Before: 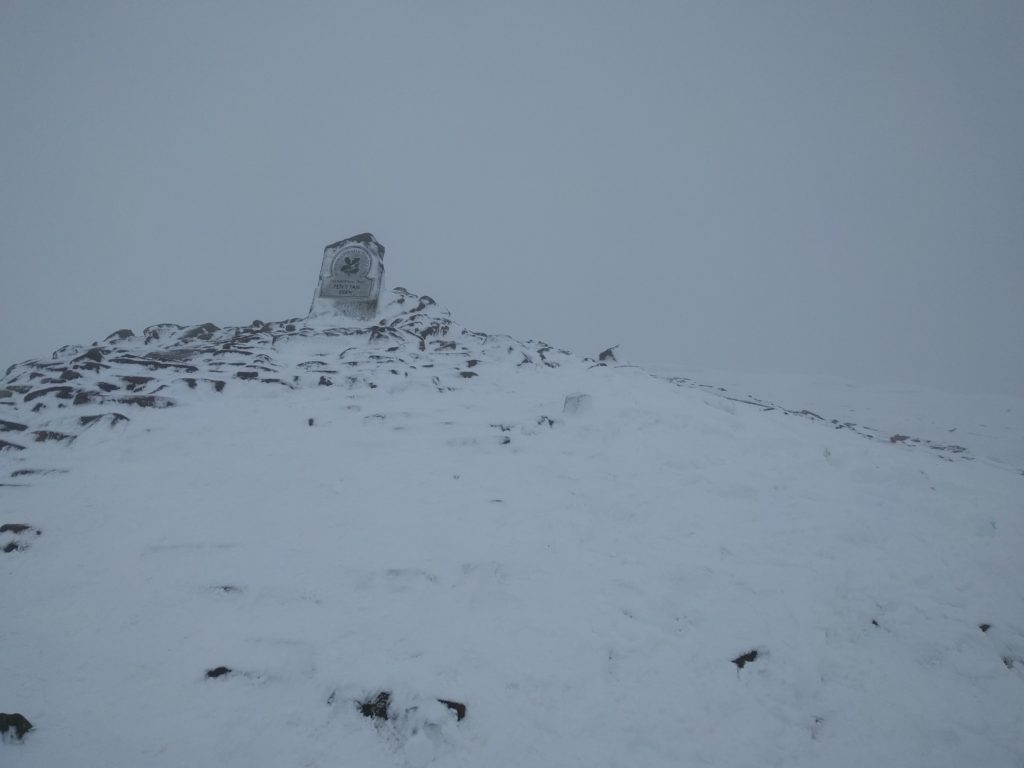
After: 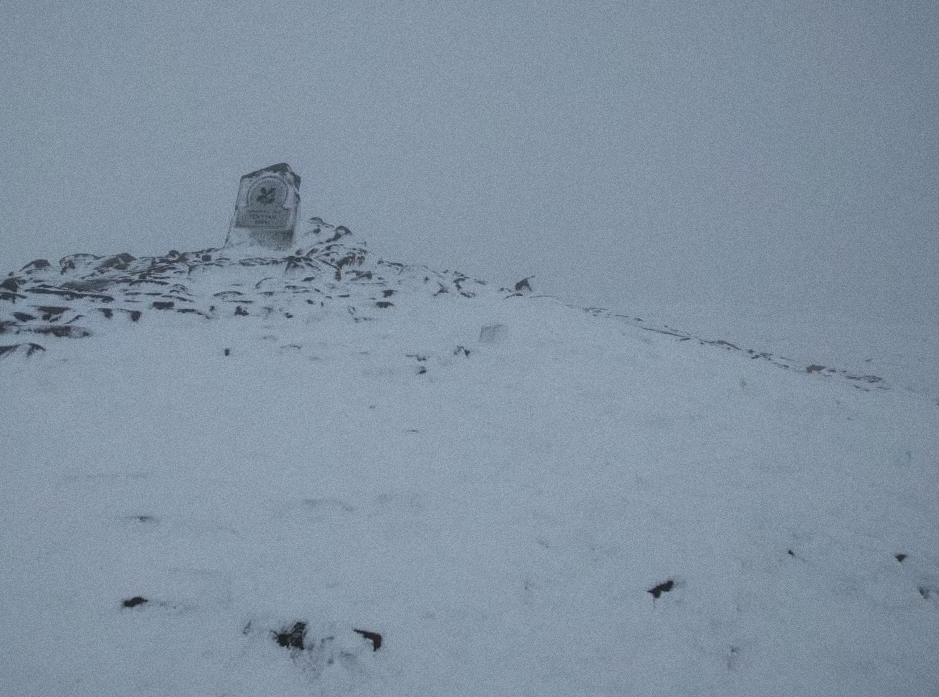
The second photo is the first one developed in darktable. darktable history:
crop and rotate: left 8.262%, top 9.226%
bloom: size 16%, threshold 98%, strength 20%
grain: on, module defaults
